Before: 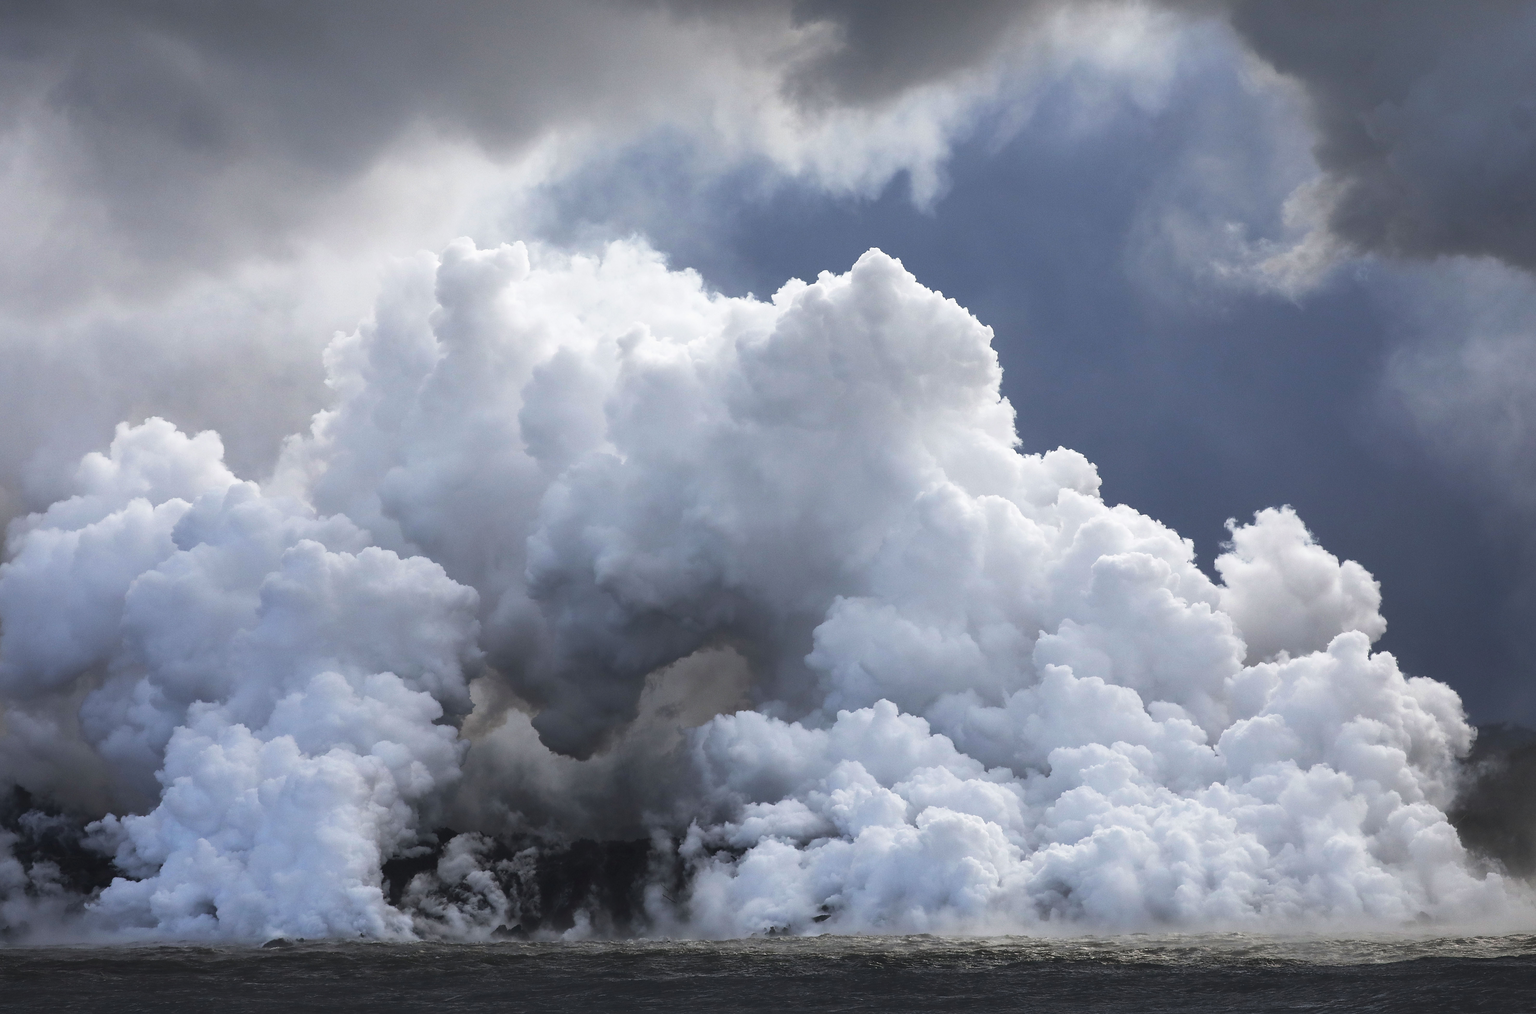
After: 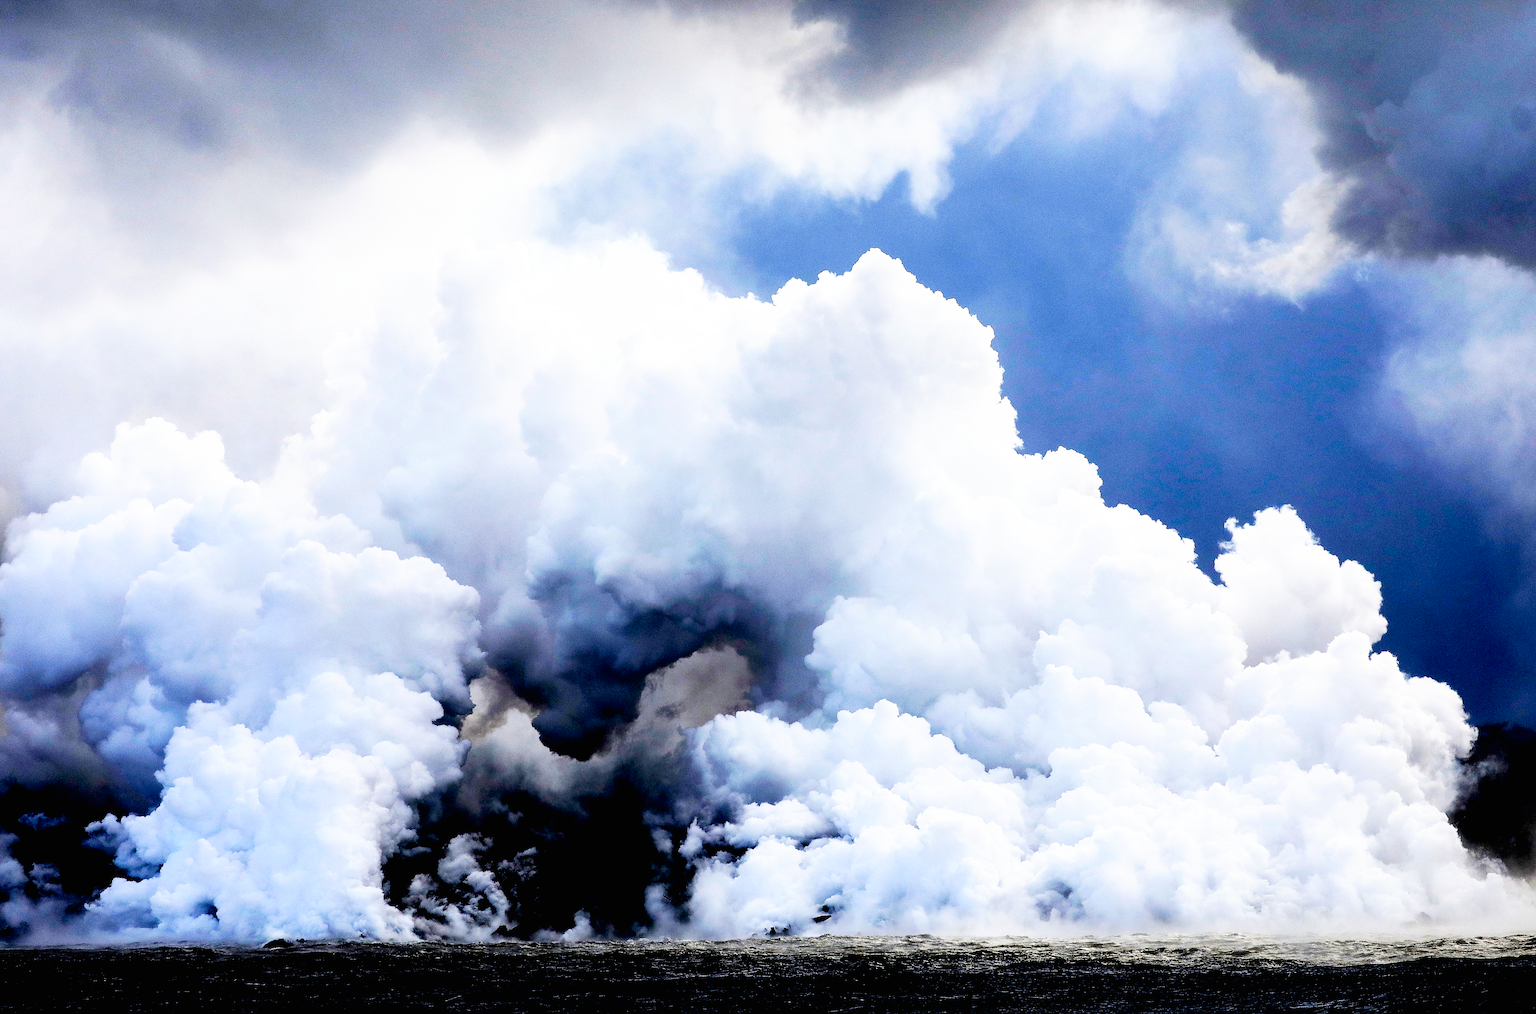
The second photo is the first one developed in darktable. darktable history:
sharpen: on, module defaults
base curve: curves: ch0 [(0, 0) (0.007, 0.004) (0.027, 0.03) (0.046, 0.07) (0.207, 0.54) (0.442, 0.872) (0.673, 0.972) (1, 1)], preserve colors none
exposure: black level correction 0.047, exposure 0.012 EV, compensate highlight preservation false
contrast brightness saturation: contrast 0.072, brightness 0.071, saturation 0.176
